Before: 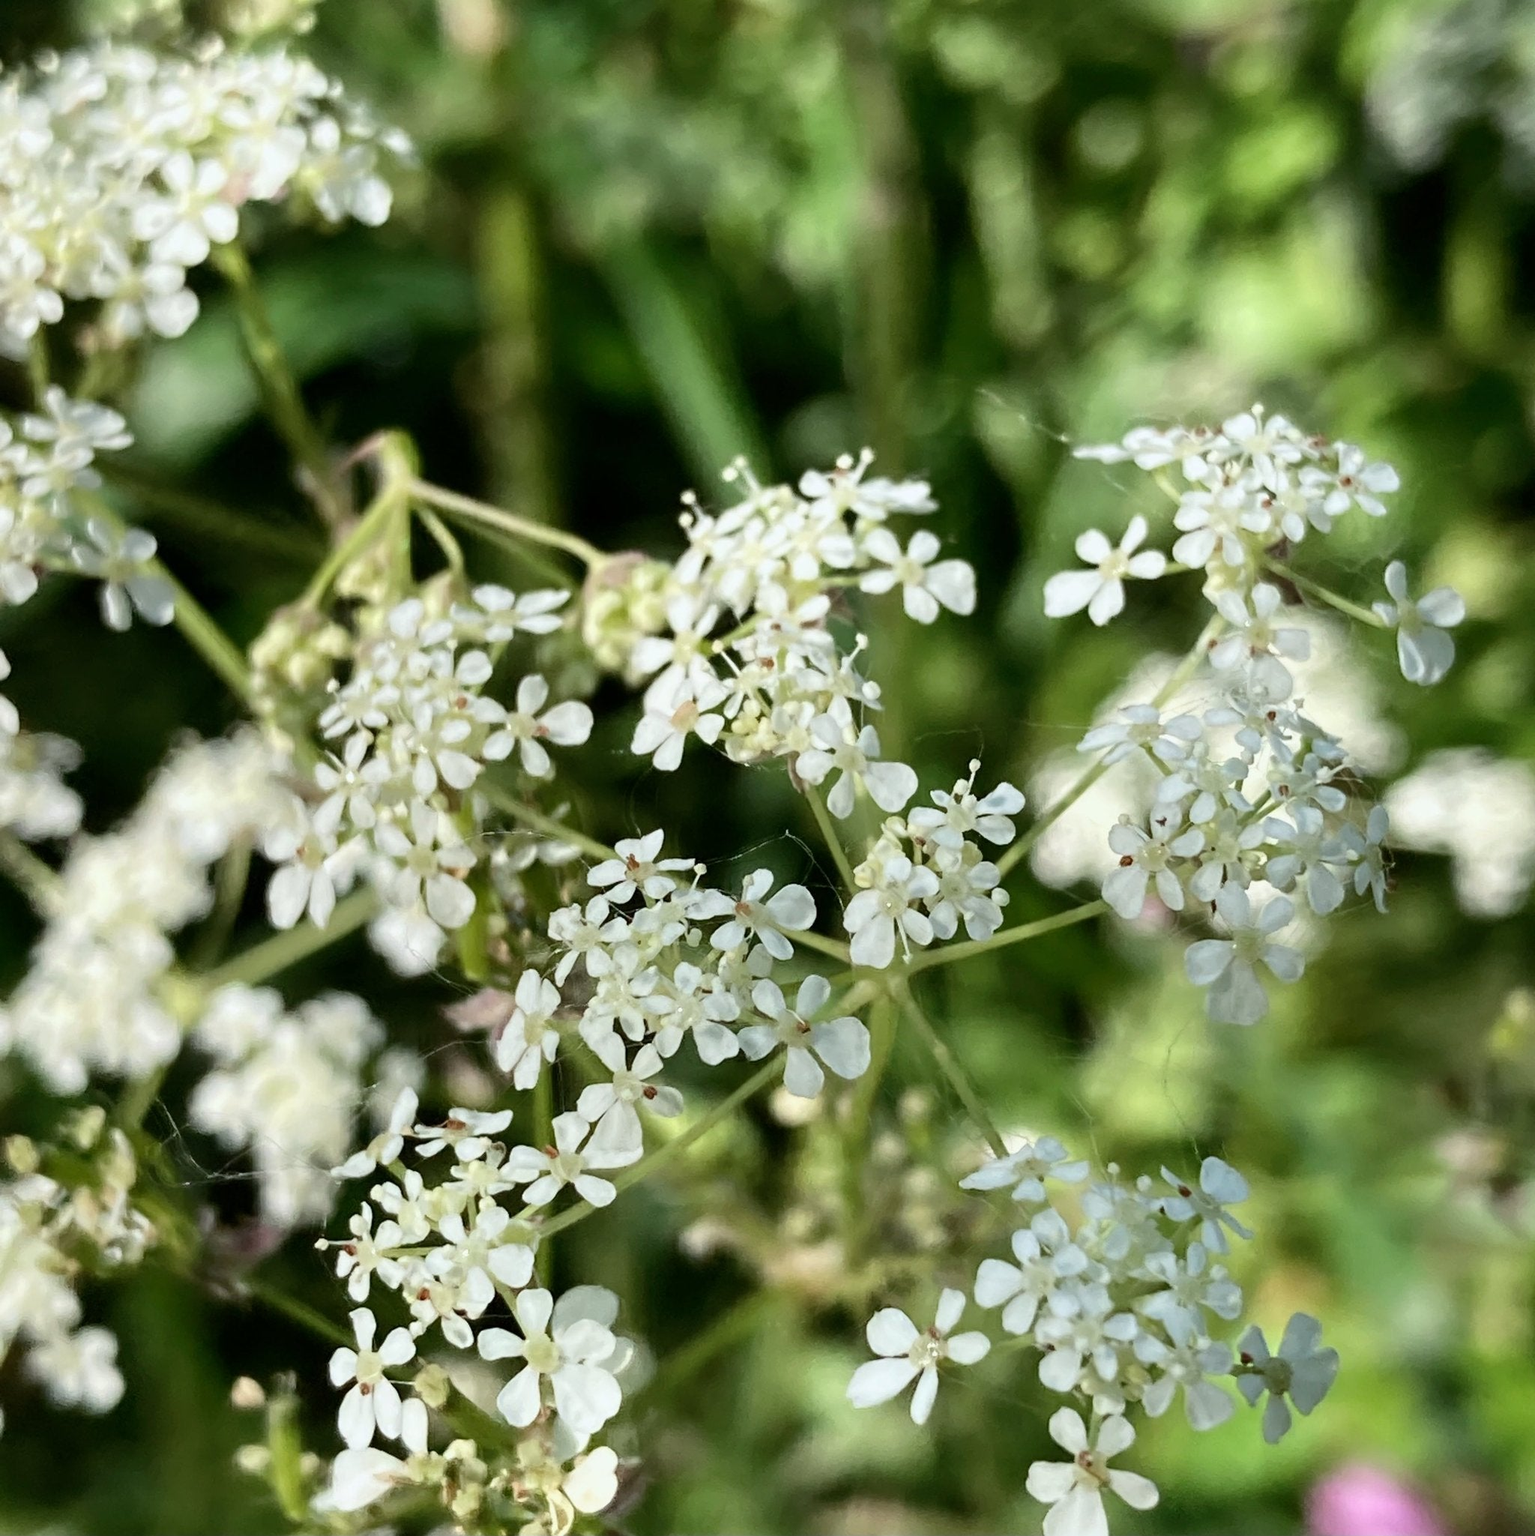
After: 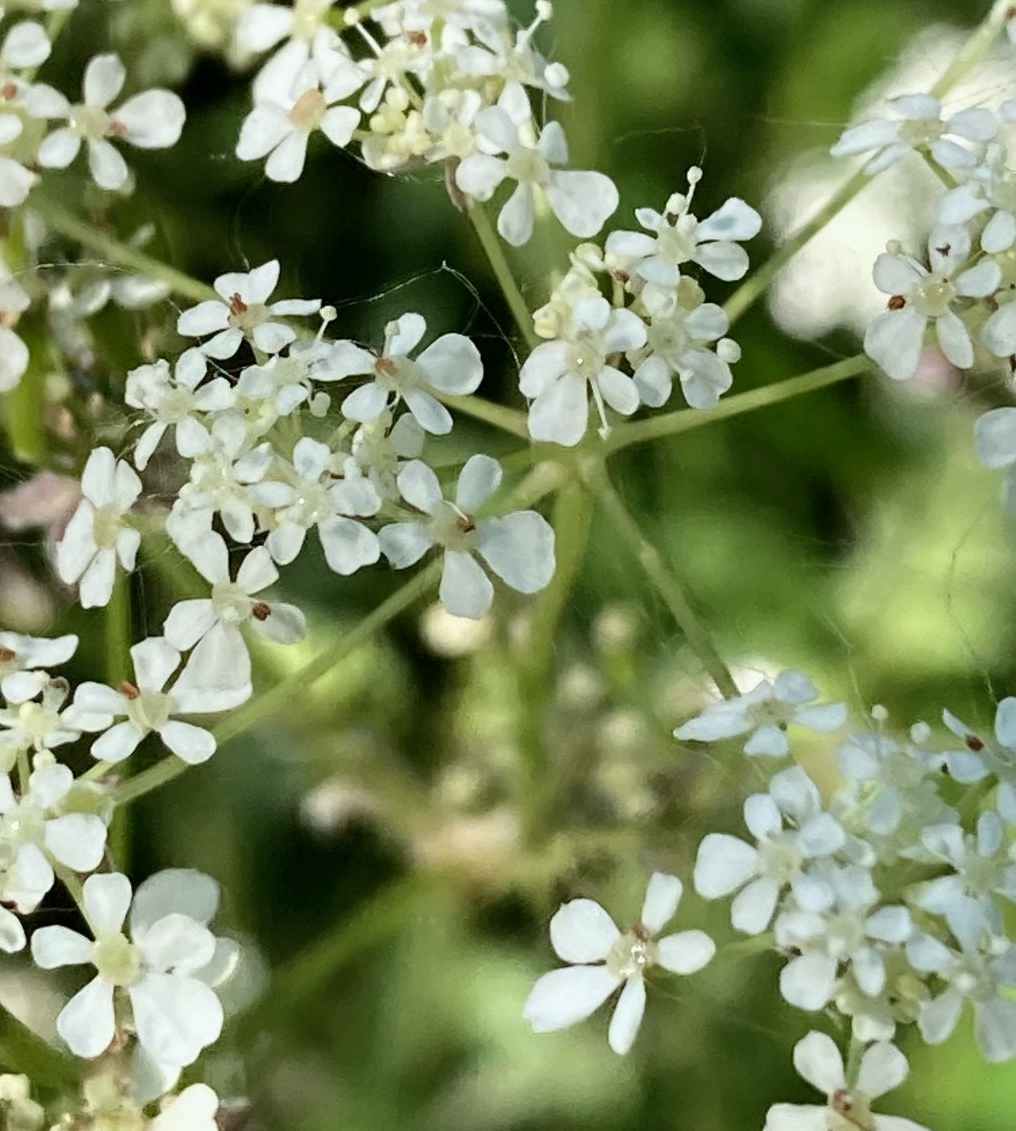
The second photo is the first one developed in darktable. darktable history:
crop: left 29.638%, top 41.294%, right 20.748%, bottom 3.467%
